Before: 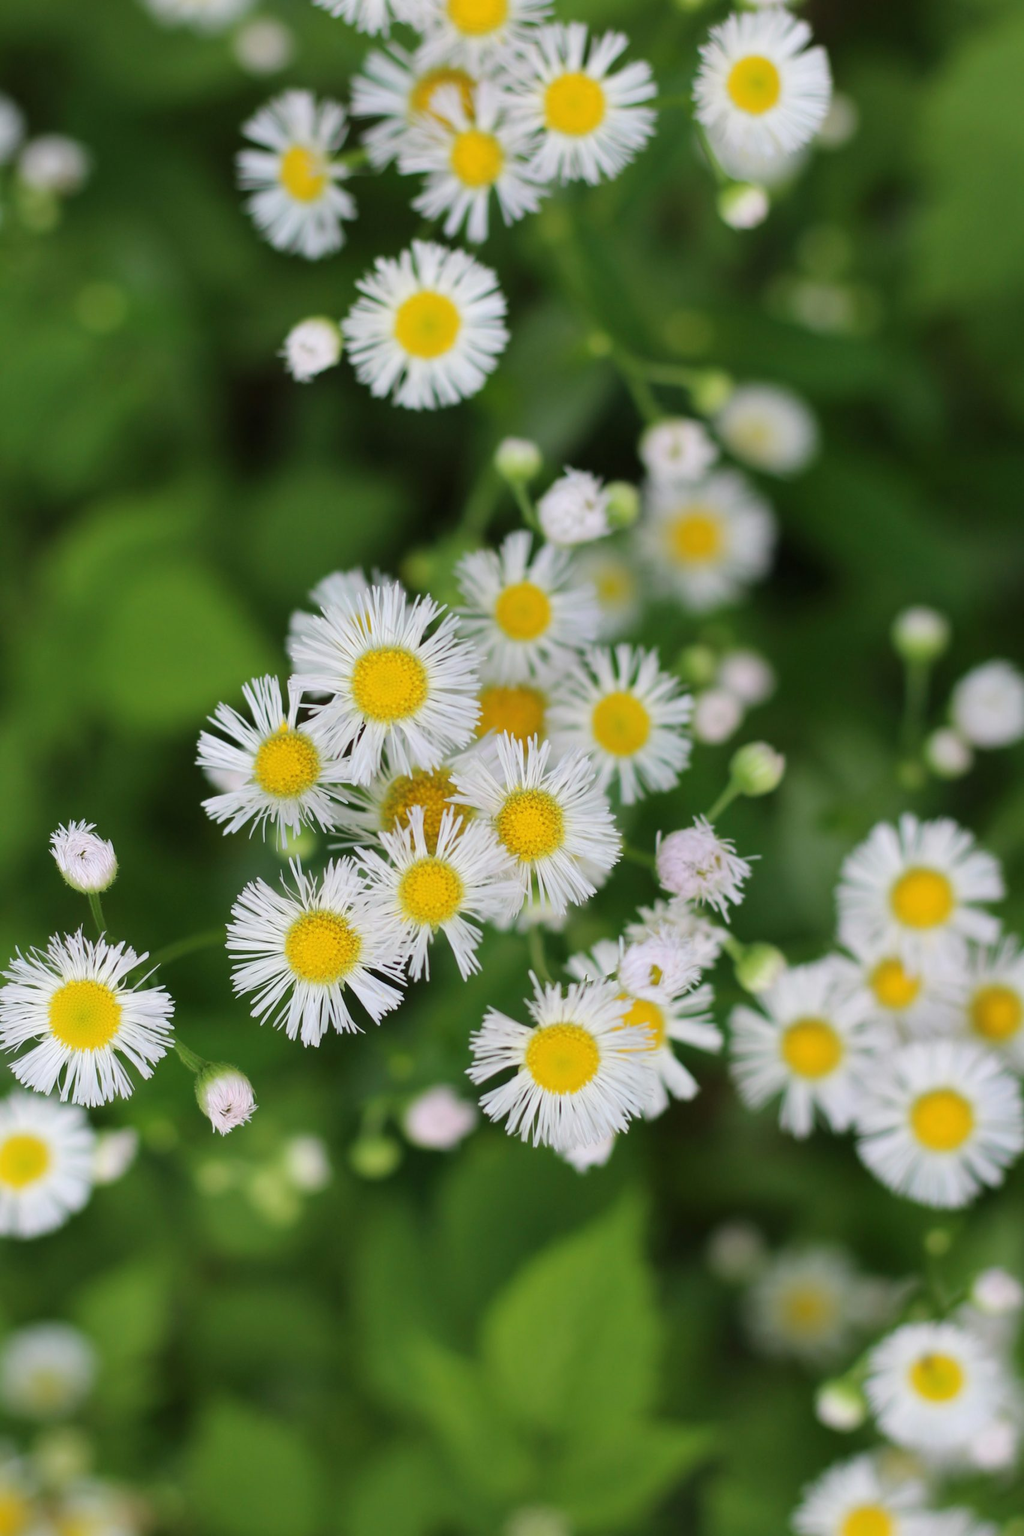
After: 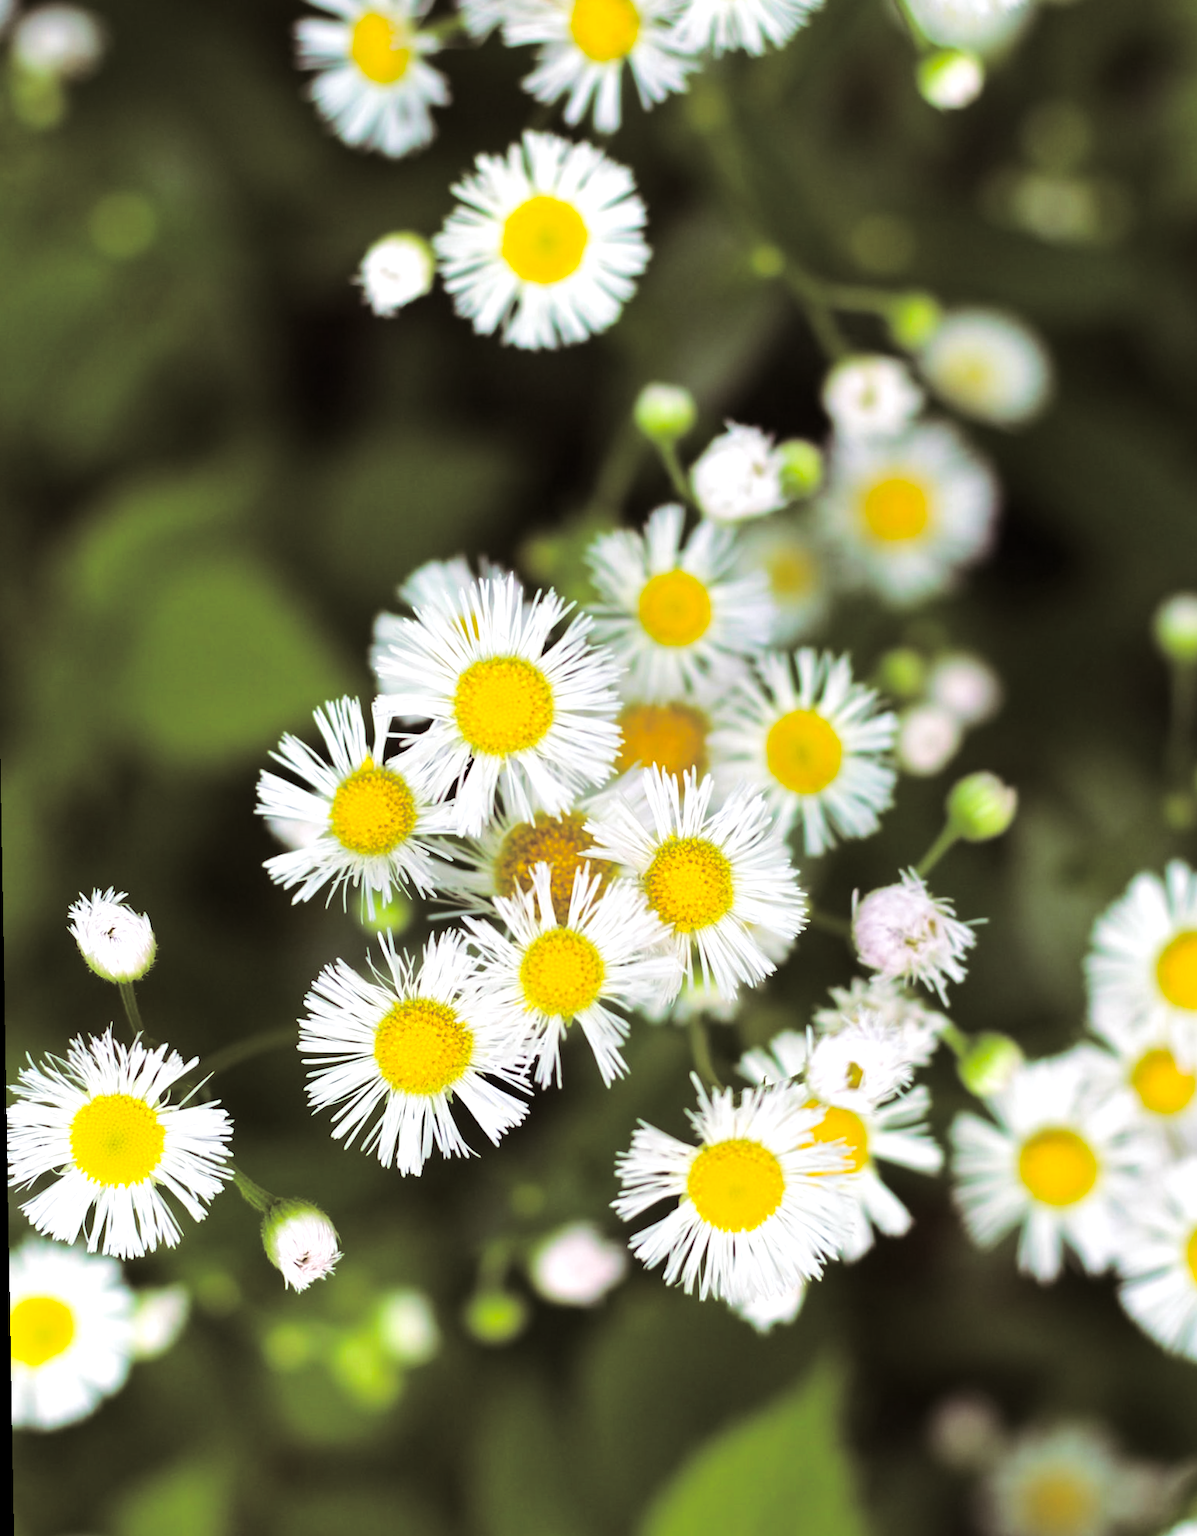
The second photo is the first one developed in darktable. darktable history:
rotate and perspective: rotation -1°, crop left 0.011, crop right 0.989, crop top 0.025, crop bottom 0.975
crop: top 7.49%, right 9.717%, bottom 11.943%
tone equalizer: -8 EV -0.75 EV, -7 EV -0.7 EV, -6 EV -0.6 EV, -5 EV -0.4 EV, -3 EV 0.4 EV, -2 EV 0.6 EV, -1 EV 0.7 EV, +0 EV 0.75 EV, edges refinement/feathering 500, mask exposure compensation -1.57 EV, preserve details no
split-toning: shadows › saturation 0.24, highlights › hue 54°, highlights › saturation 0.24
color balance rgb: perceptual saturation grading › global saturation 25%, perceptual brilliance grading › mid-tones 10%, perceptual brilliance grading › shadows 15%, global vibrance 20%
